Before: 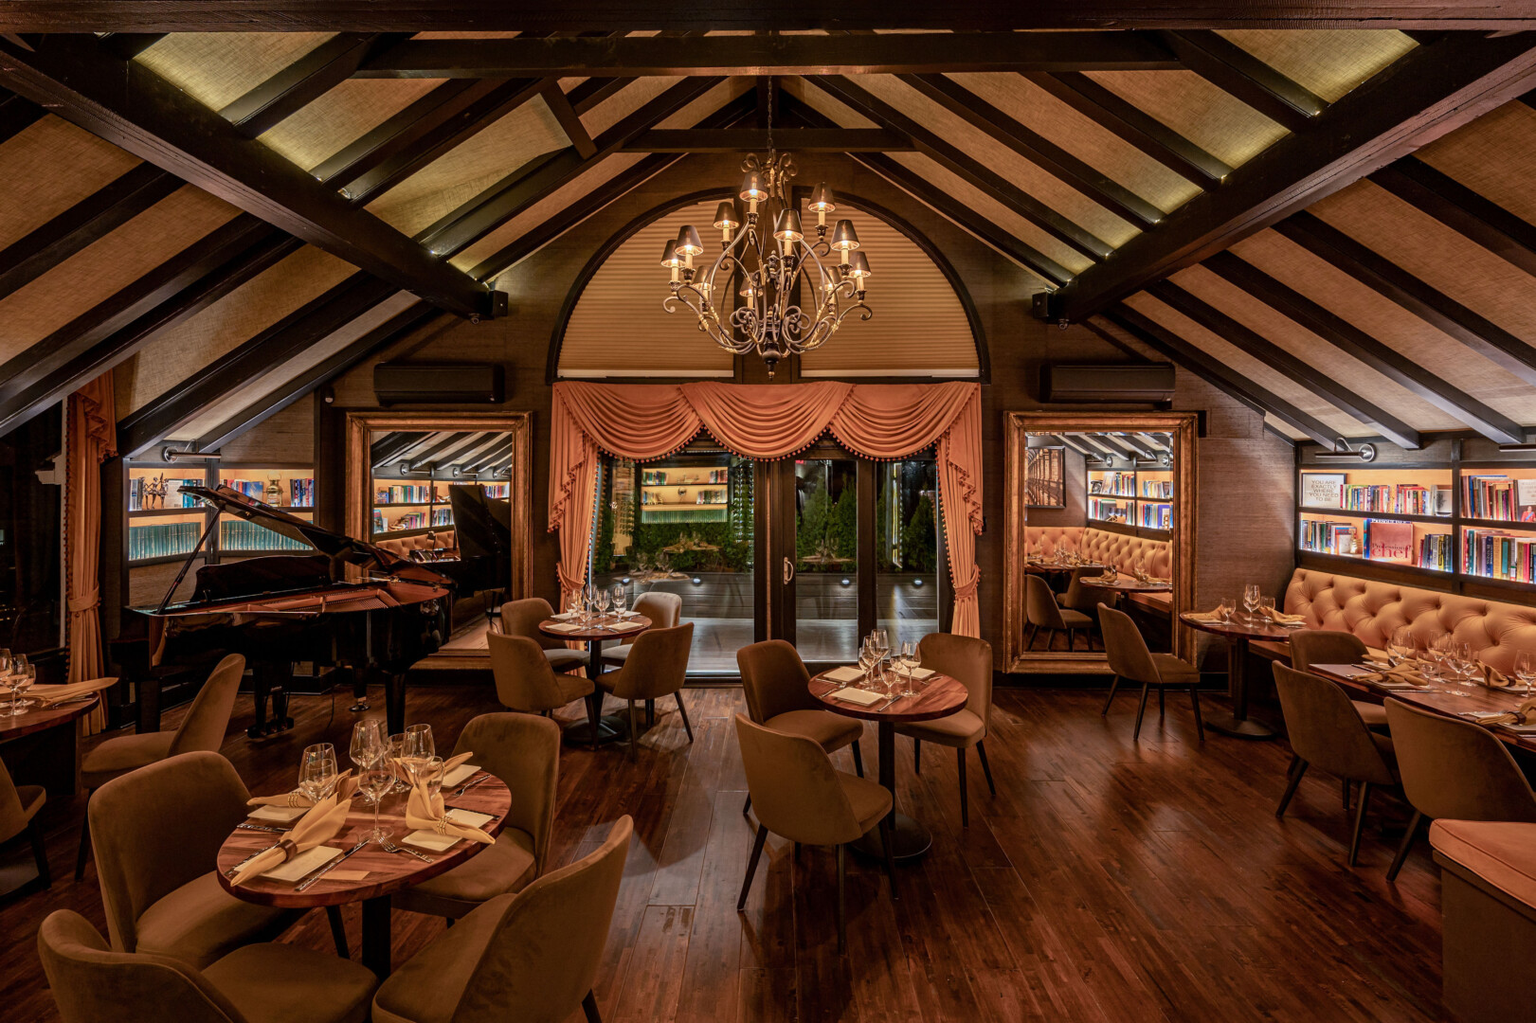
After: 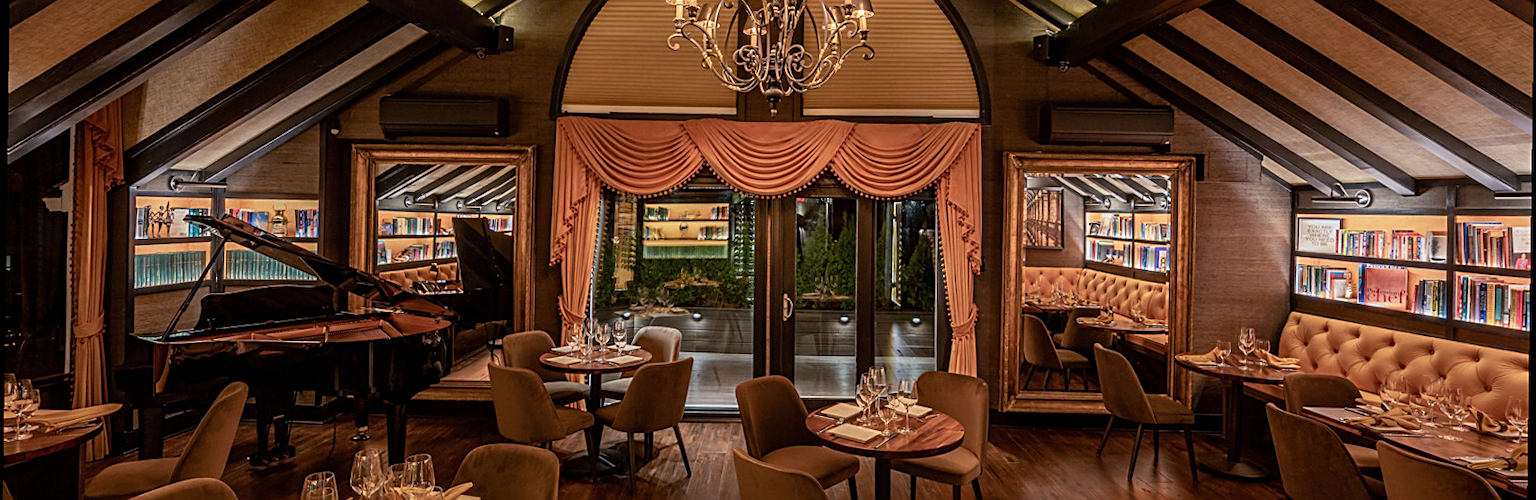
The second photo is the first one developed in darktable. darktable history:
crop and rotate: top 26.056%, bottom 25.543%
sharpen: on, module defaults
rotate and perspective: rotation 0.8°, automatic cropping off
